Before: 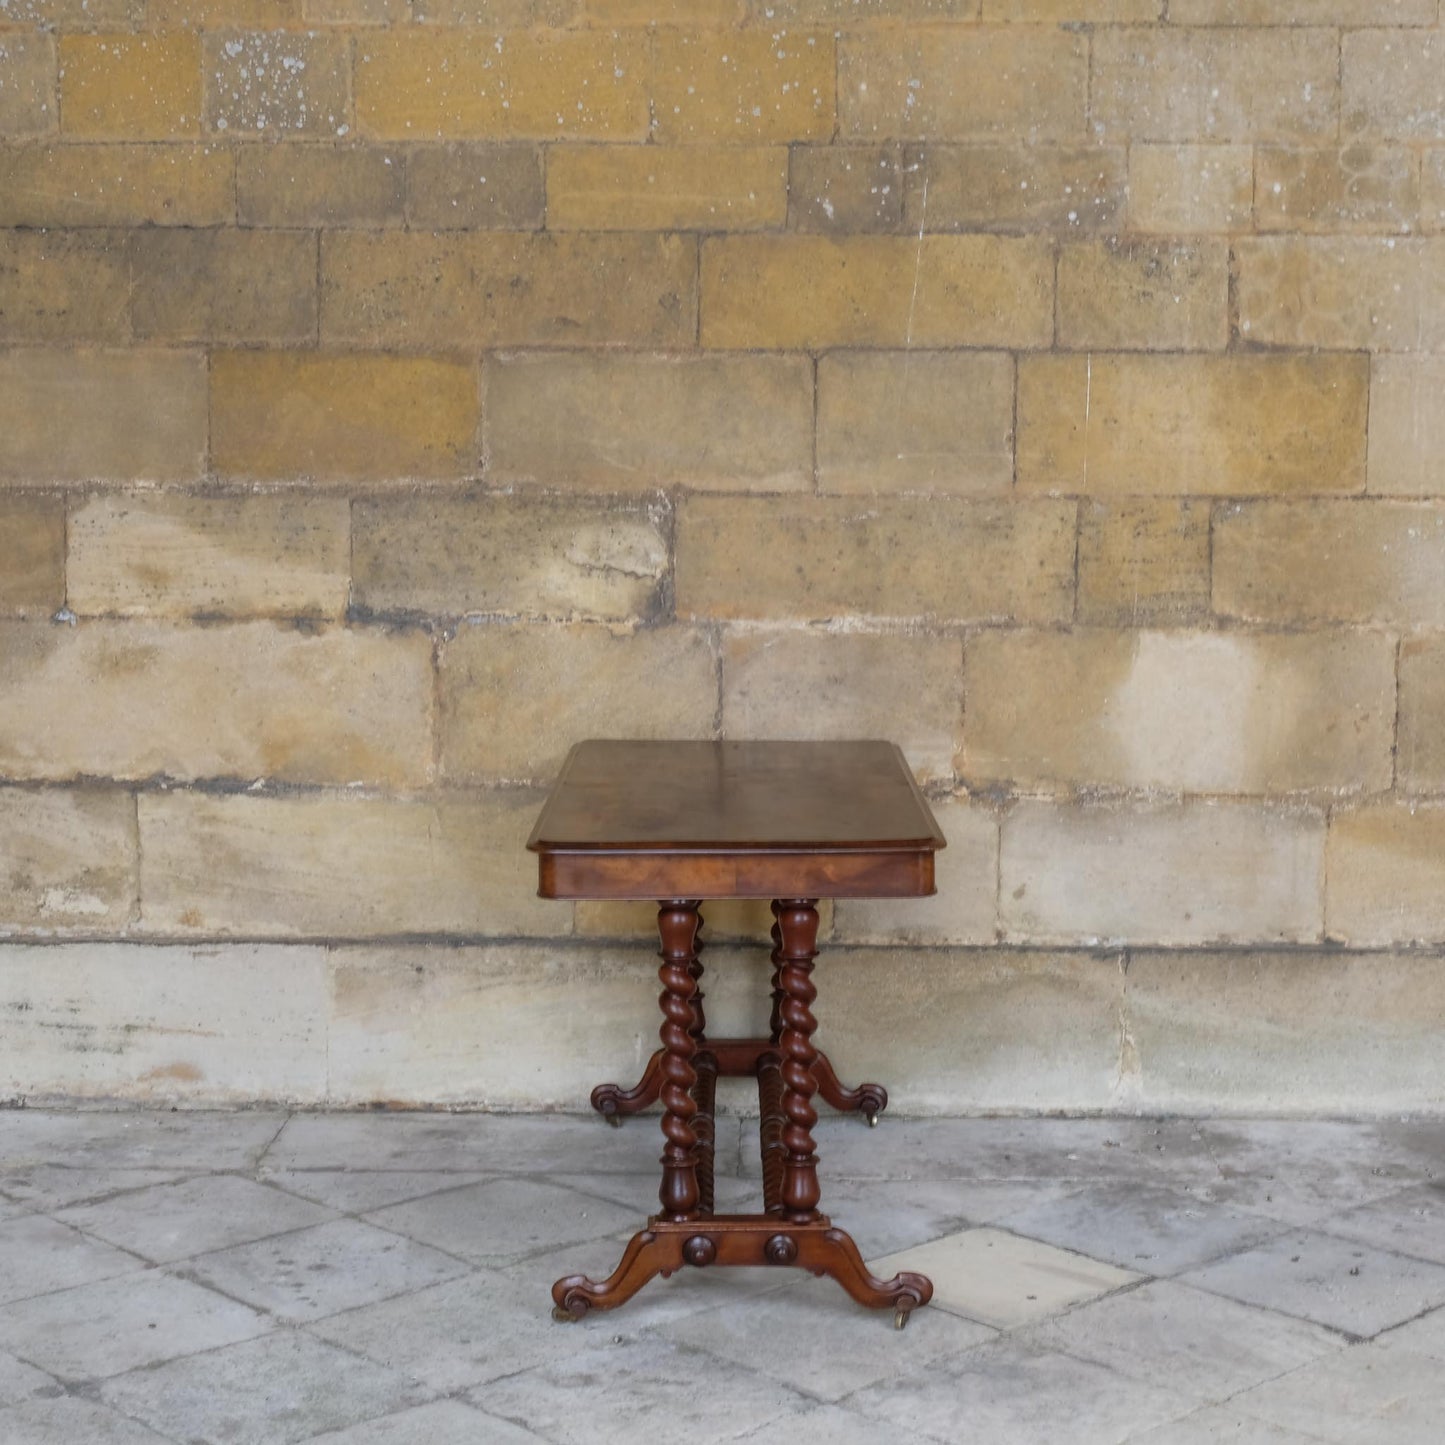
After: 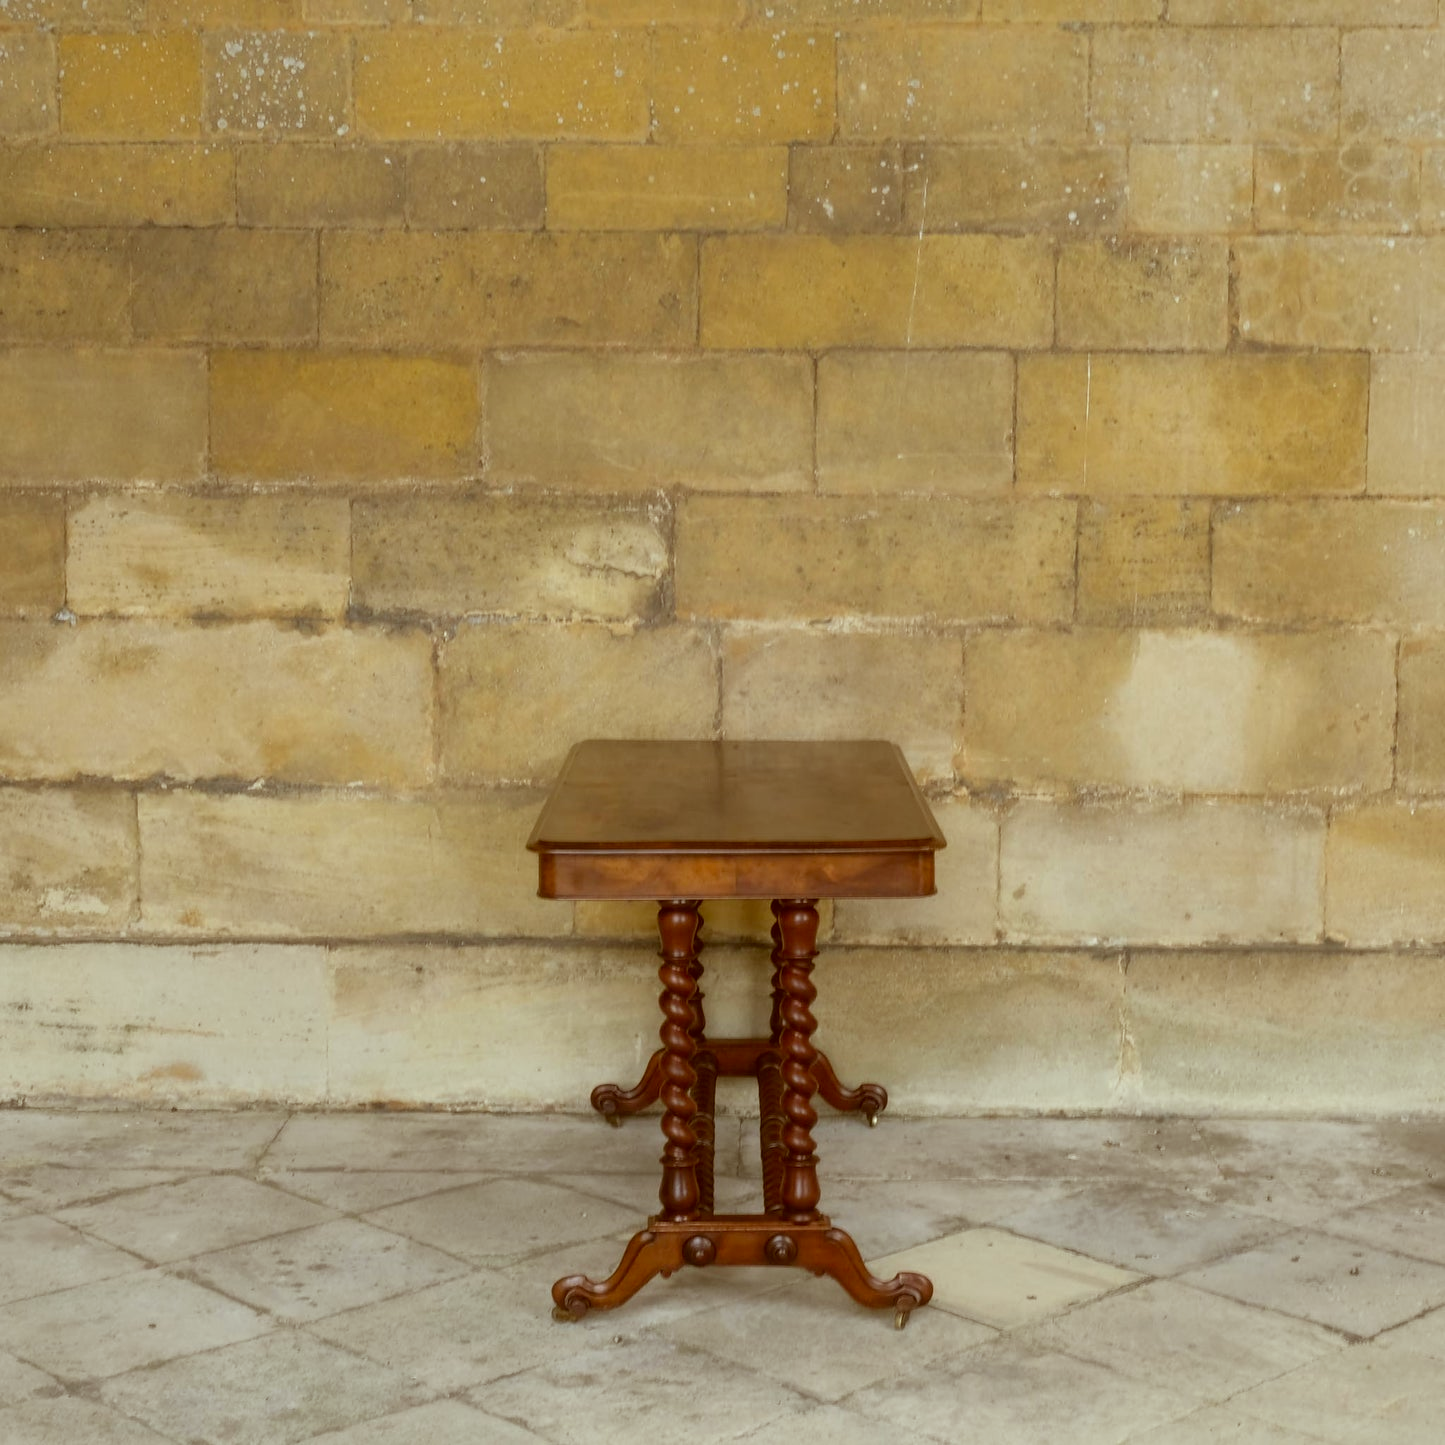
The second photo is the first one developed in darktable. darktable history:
color correction: highlights a* -6.16, highlights b* 9.34, shadows a* 10.89, shadows b* 23.49
